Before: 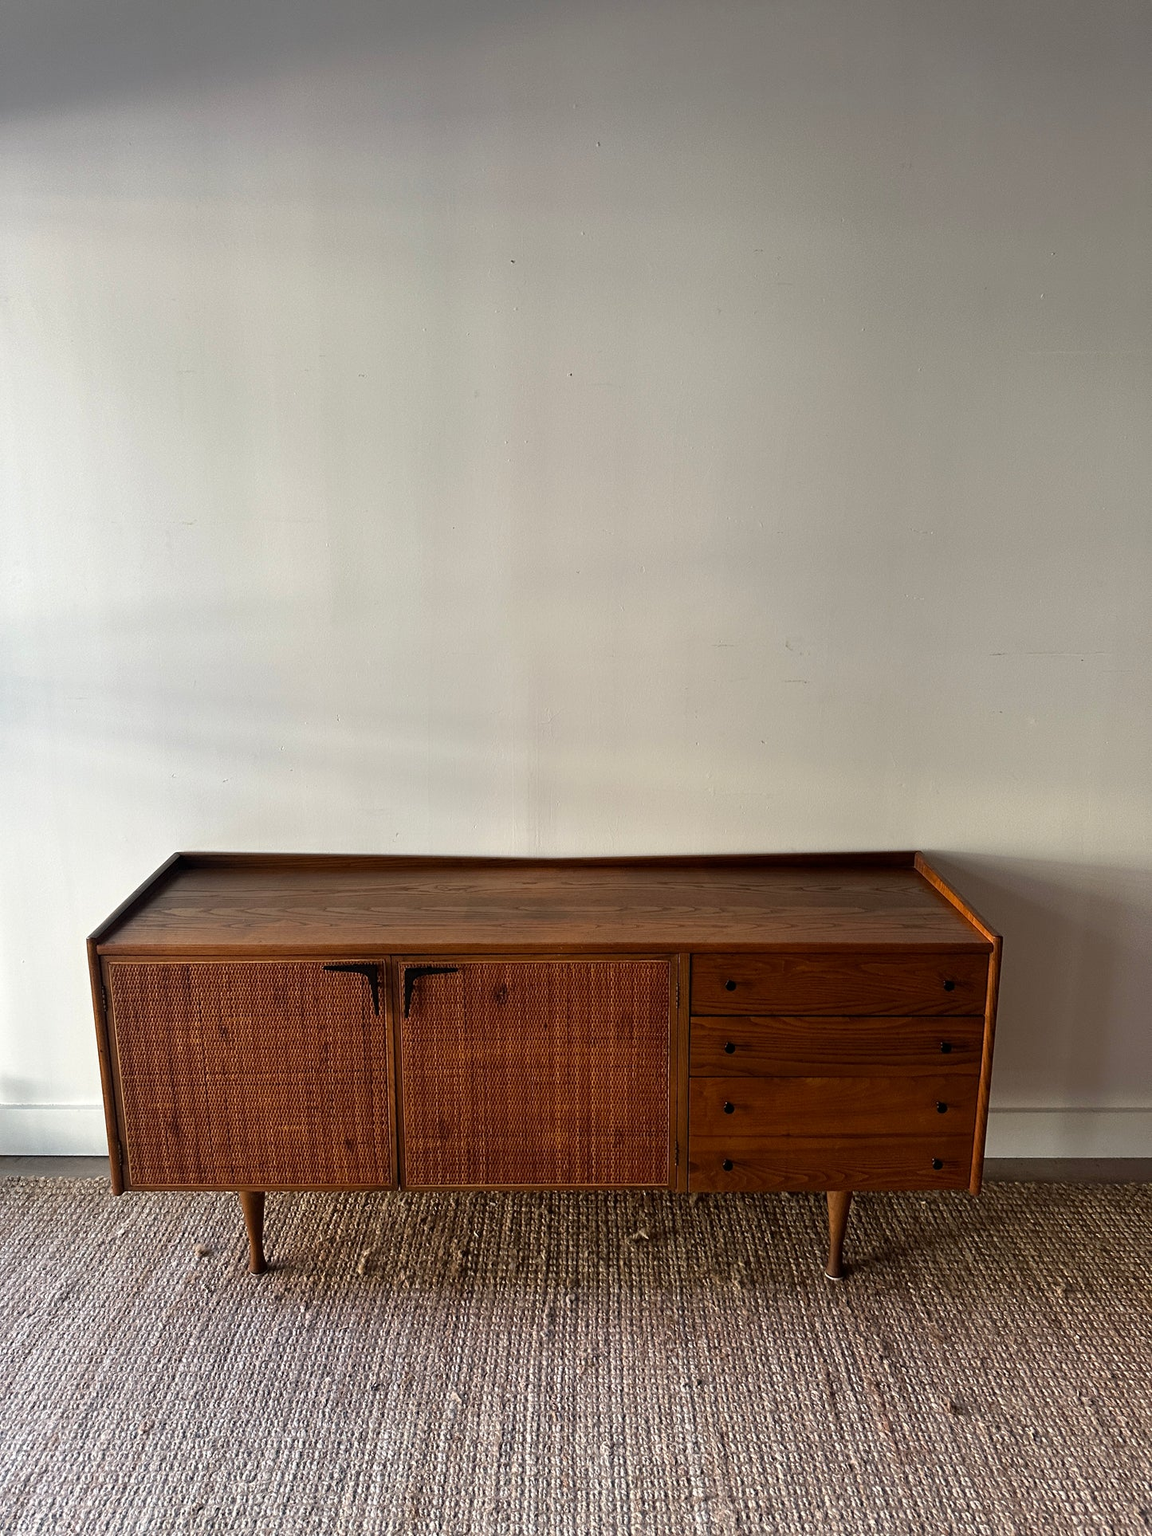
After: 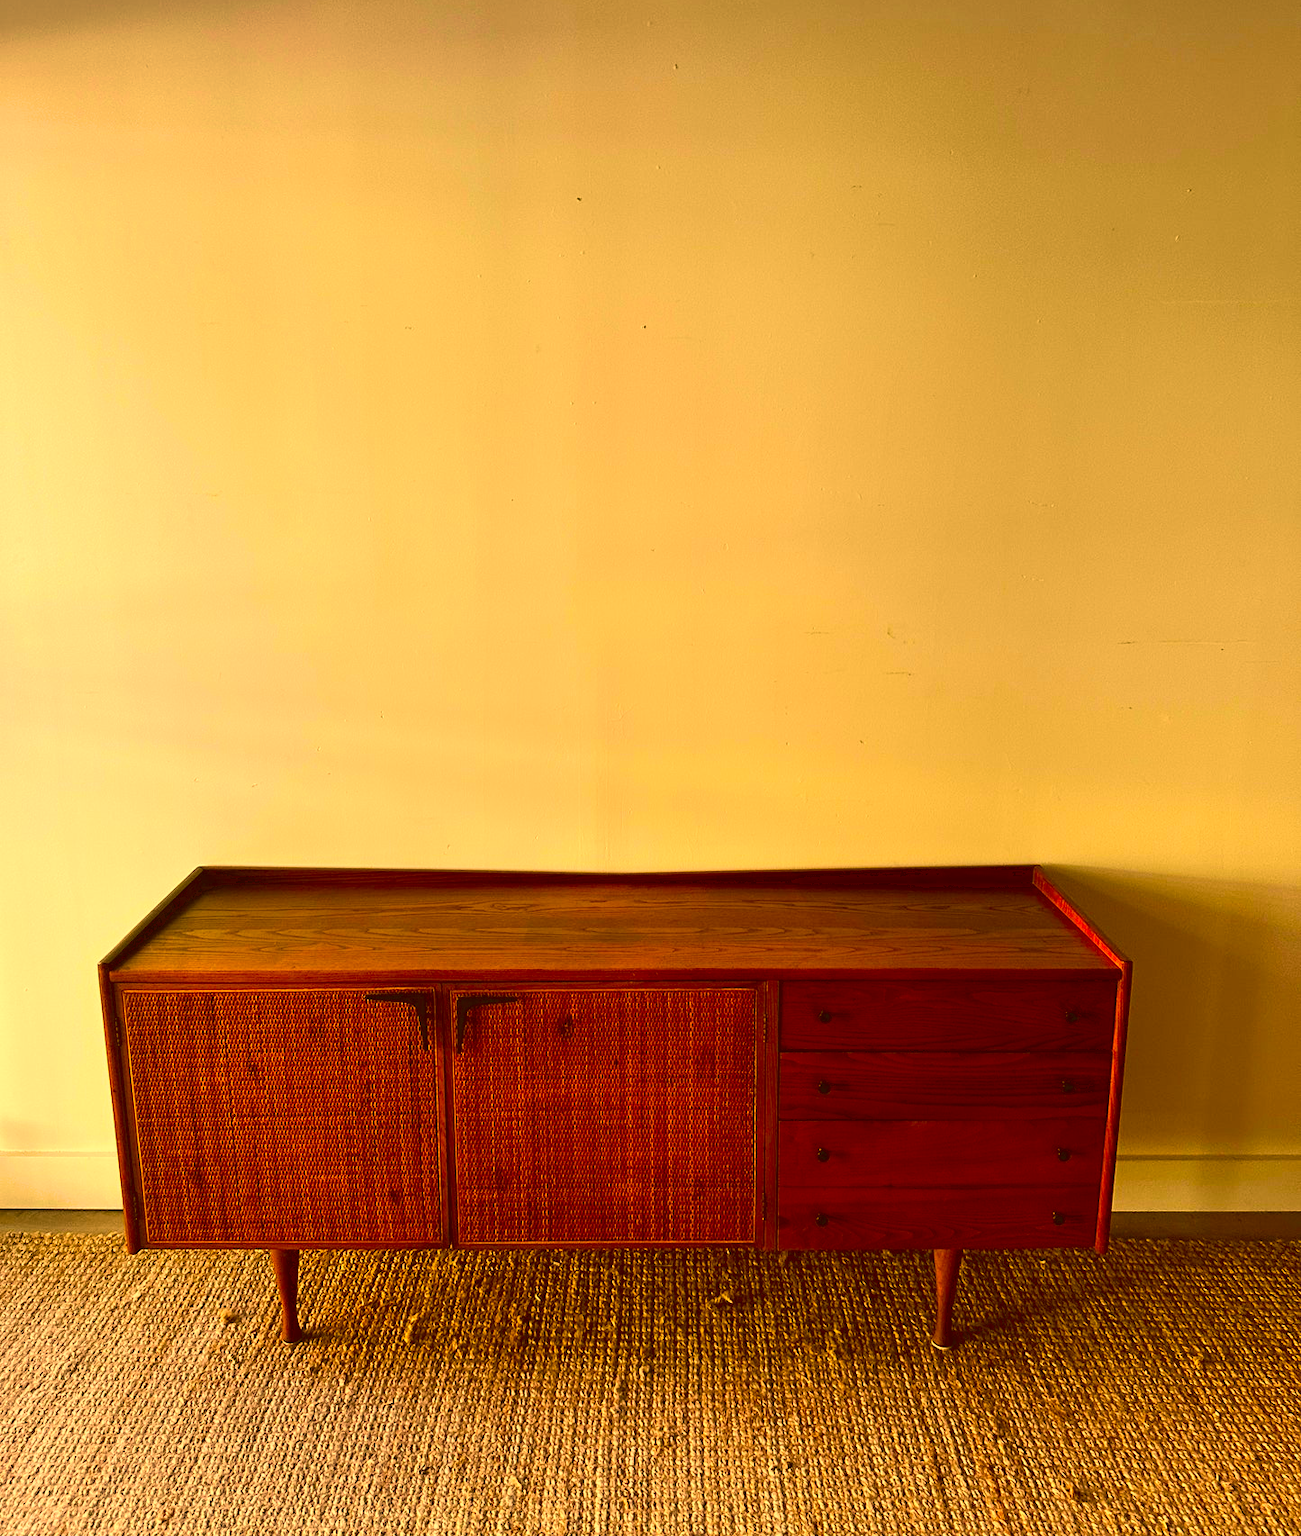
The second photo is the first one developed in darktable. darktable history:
crop and rotate: top 5.602%, bottom 5.856%
color correction: highlights a* 10.5, highlights b* 30.57, shadows a* 2.73, shadows b* 17.21, saturation 1.73
tone curve: curves: ch0 [(0, 0) (0.003, 0.006) (0.011, 0.015) (0.025, 0.032) (0.044, 0.054) (0.069, 0.079) (0.1, 0.111) (0.136, 0.146) (0.177, 0.186) (0.224, 0.229) (0.277, 0.286) (0.335, 0.348) (0.399, 0.426) (0.468, 0.514) (0.543, 0.609) (0.623, 0.706) (0.709, 0.789) (0.801, 0.862) (0.898, 0.926) (1, 1)]
tone equalizer: on, module defaults
velvia: strength 75%
